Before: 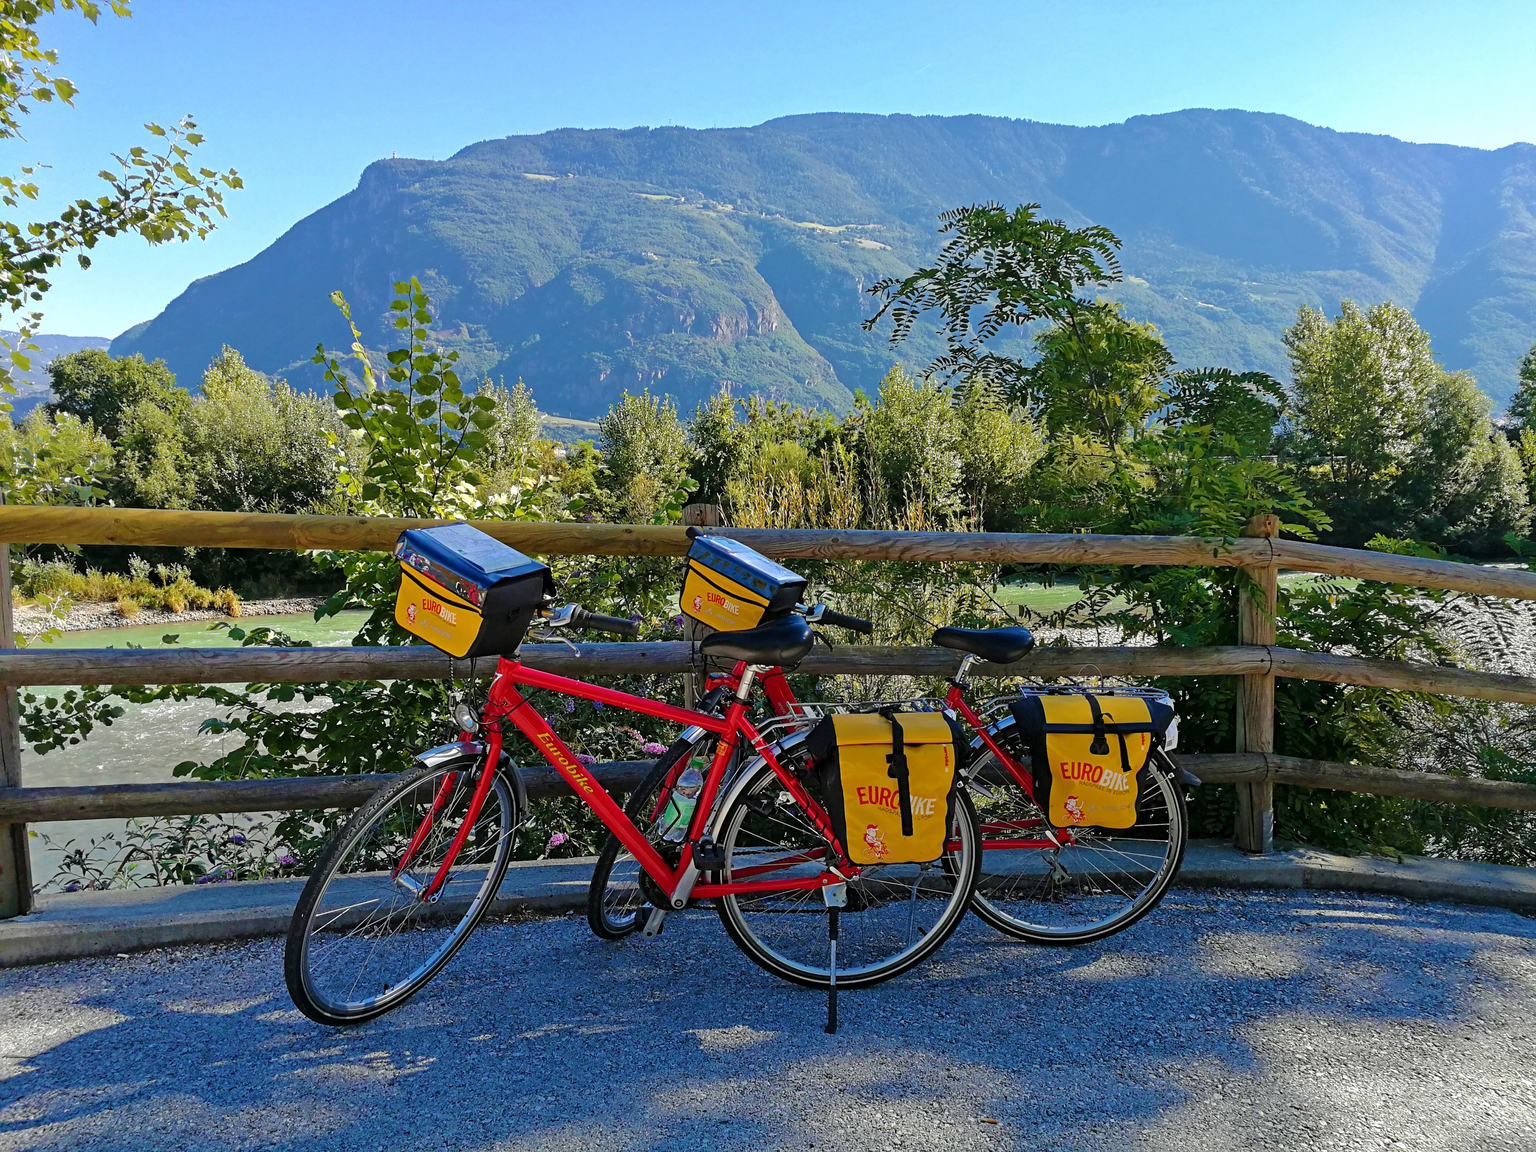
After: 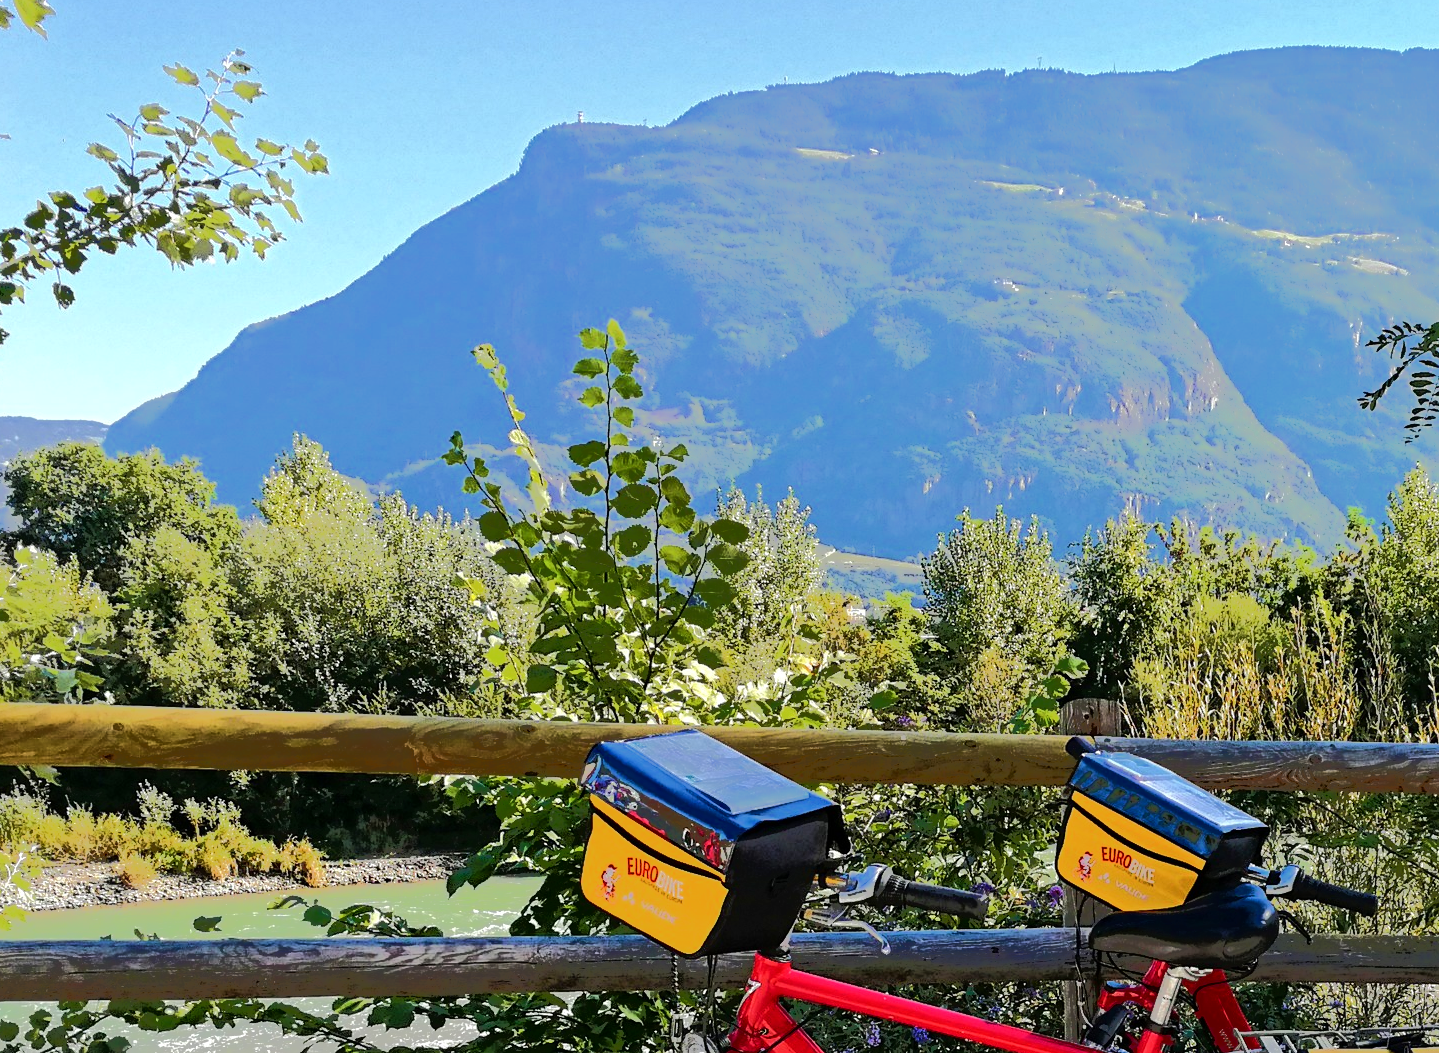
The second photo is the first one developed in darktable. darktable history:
tone equalizer: -7 EV -0.622 EV, -6 EV 1.02 EV, -5 EV -0.464 EV, -4 EV 0.416 EV, -3 EV 0.442 EV, -2 EV 0.16 EV, -1 EV -0.164 EV, +0 EV -0.376 EV, edges refinement/feathering 500, mask exposure compensation -1.57 EV, preserve details no
contrast brightness saturation: contrast 0.143
crop and rotate: left 3.027%, top 7.384%, right 40.761%, bottom 37.76%
